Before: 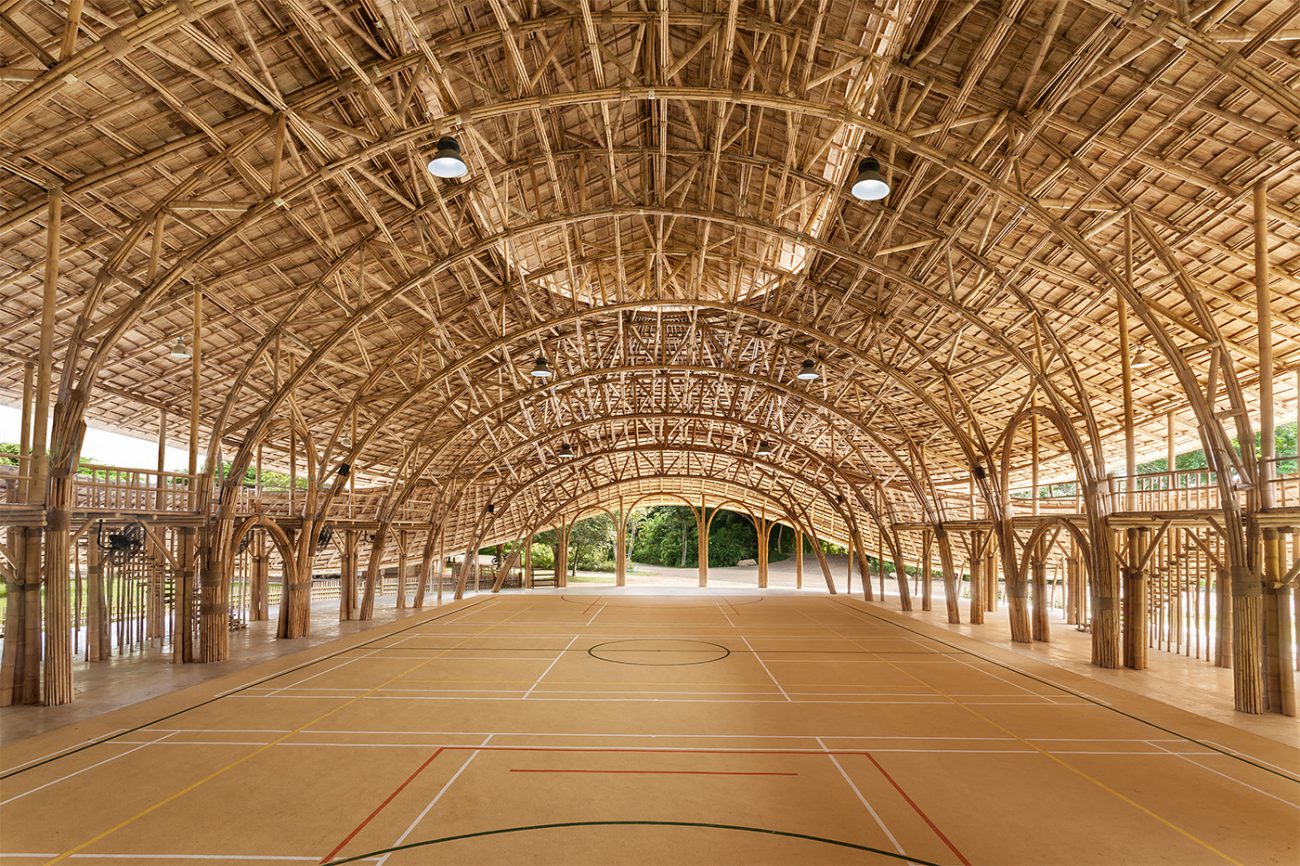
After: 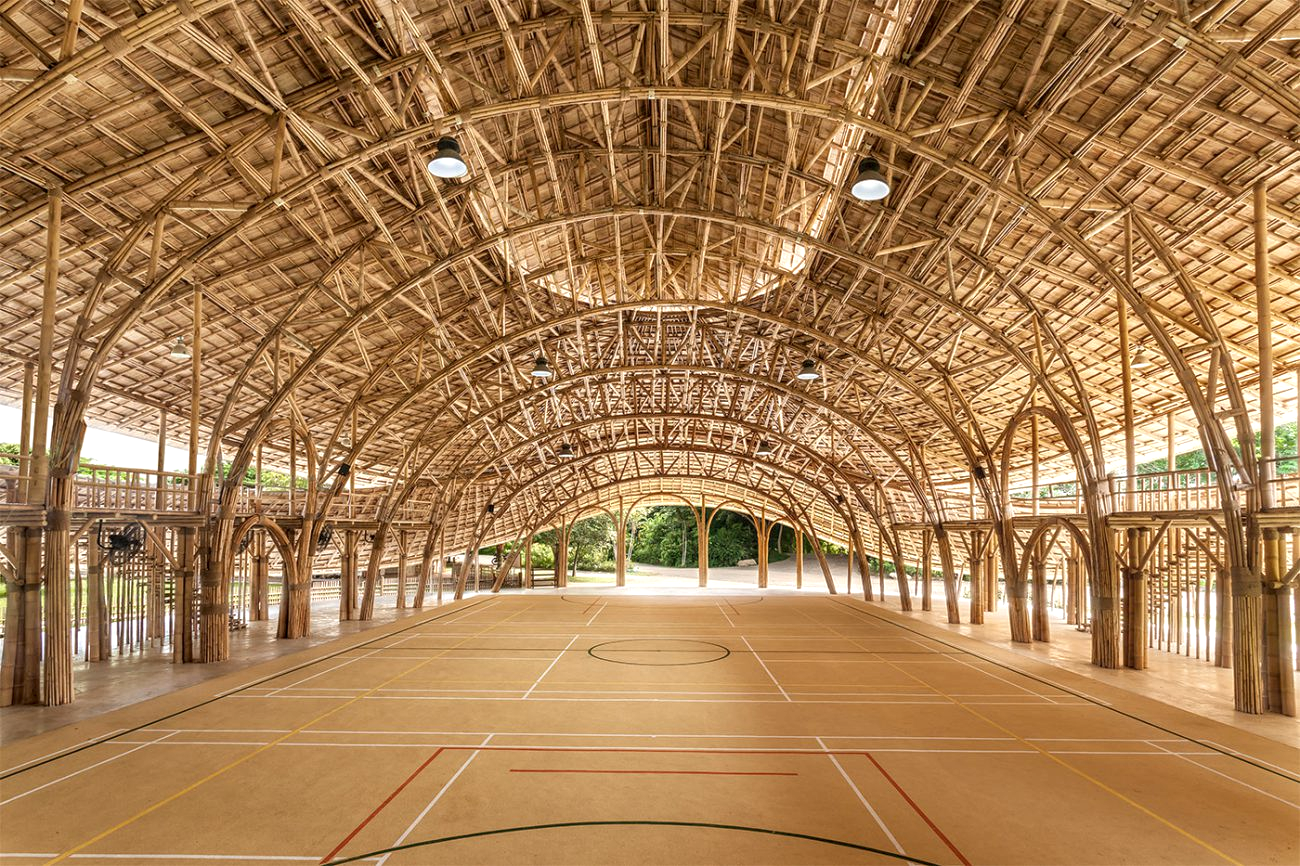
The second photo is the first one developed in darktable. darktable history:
local contrast: on, module defaults
exposure: exposure 0.207 EV
tone equalizer: -8 EV -0.55 EV
